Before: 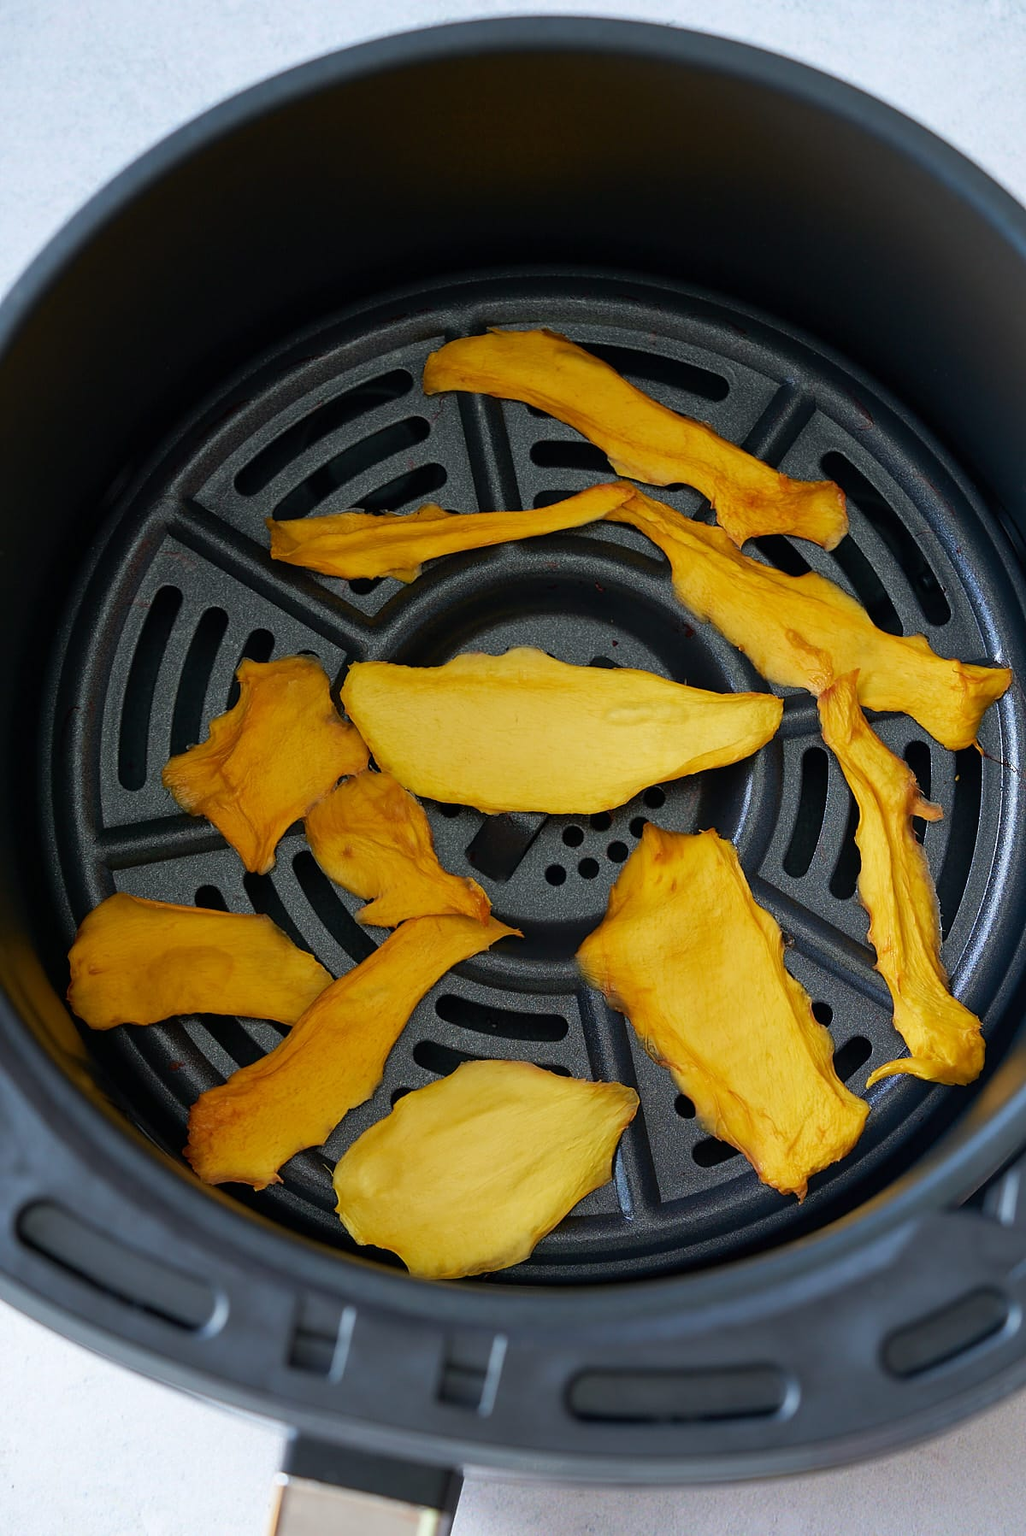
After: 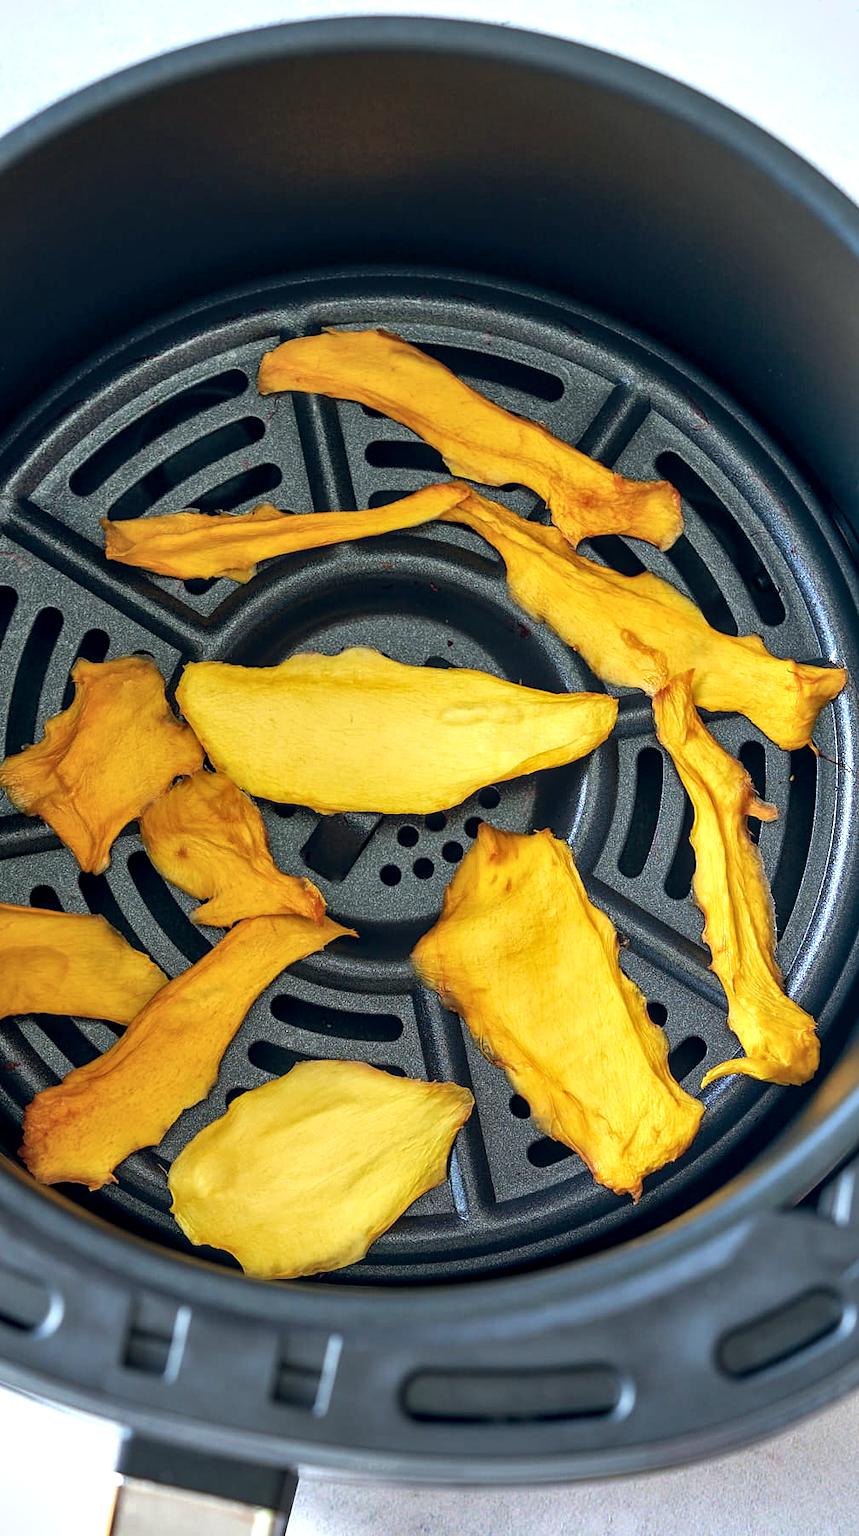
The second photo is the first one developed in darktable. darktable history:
white balance: red 0.978, blue 0.999
color balance rgb: shadows lift › chroma 3.88%, shadows lift › hue 88.52°, power › hue 214.65°, global offset › chroma 0.1%, global offset › hue 252.4°, contrast 4.45%
shadows and highlights: soften with gaussian
exposure: exposure 0.6 EV, compensate highlight preservation false
crop: left 16.145%
local contrast: detail 130%
